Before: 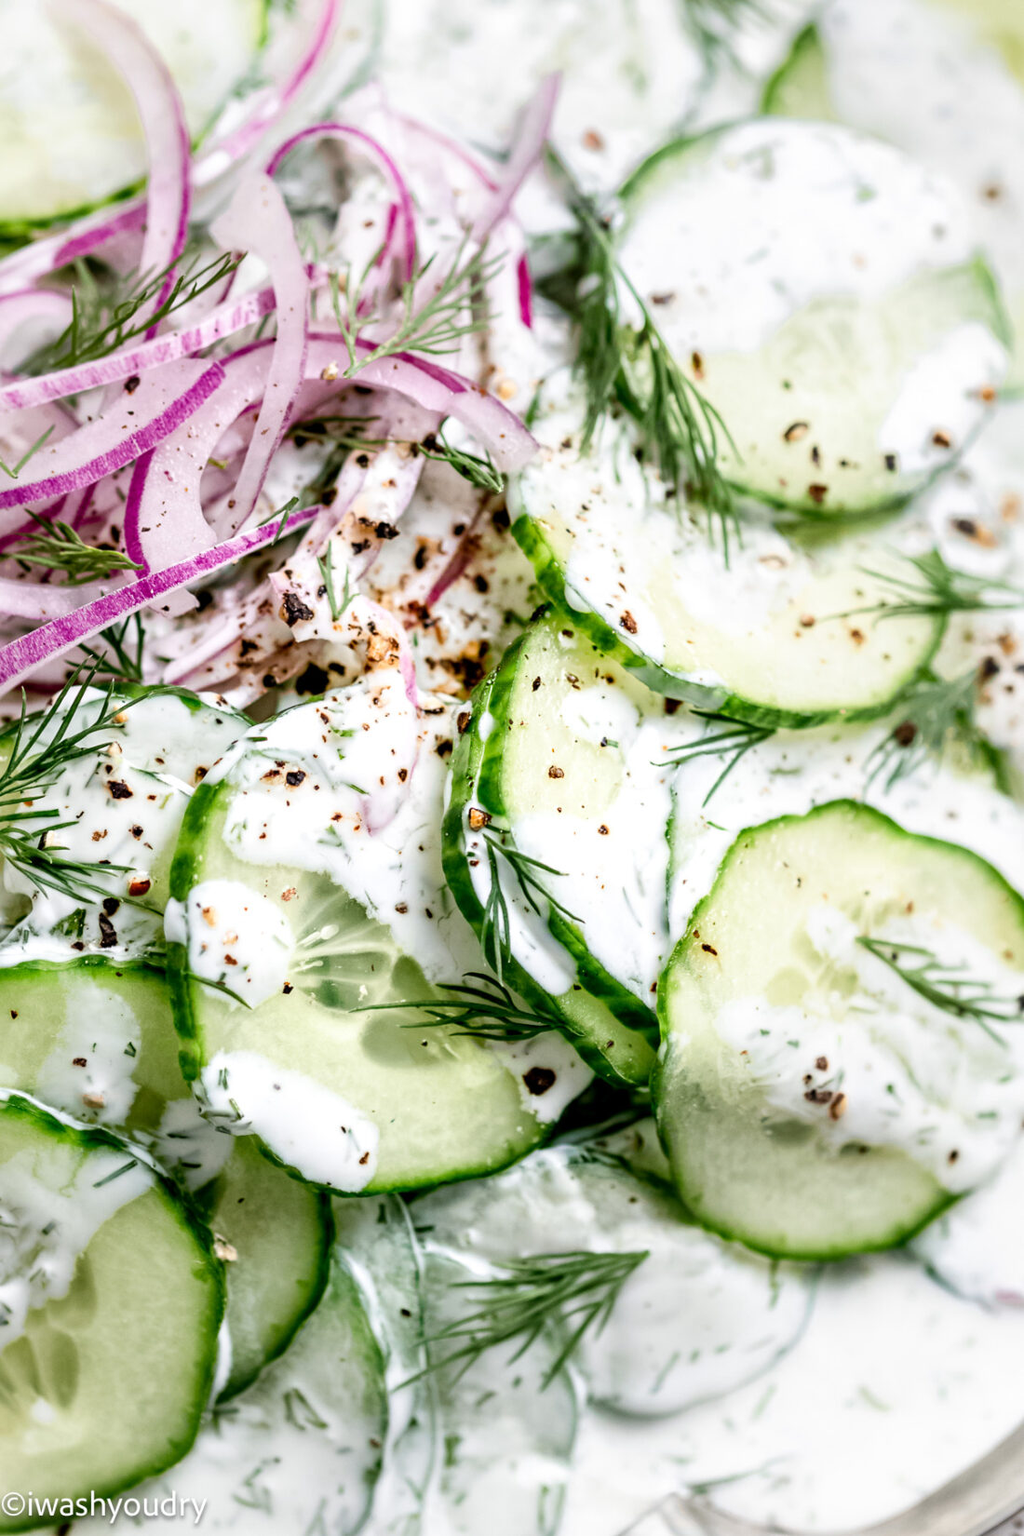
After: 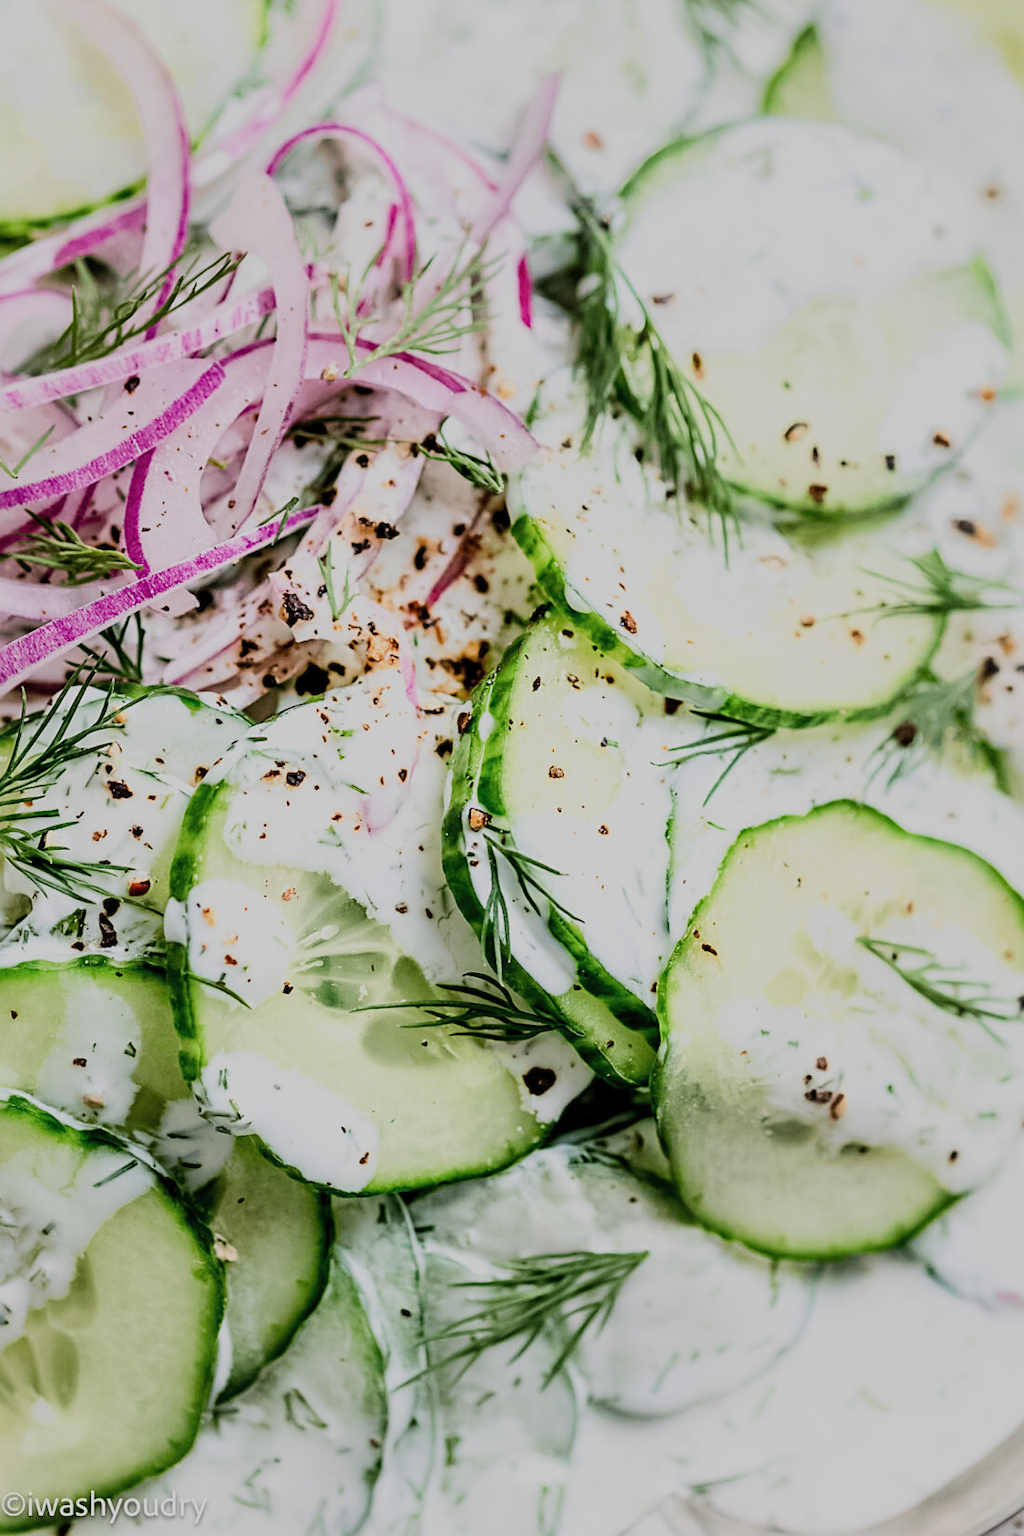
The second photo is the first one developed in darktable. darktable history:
filmic rgb: black relative exposure -9.27 EV, white relative exposure 6.72 EV, hardness 3.07, contrast 1.057, color science v5 (2021), contrast in shadows safe, contrast in highlights safe
sharpen: on, module defaults
